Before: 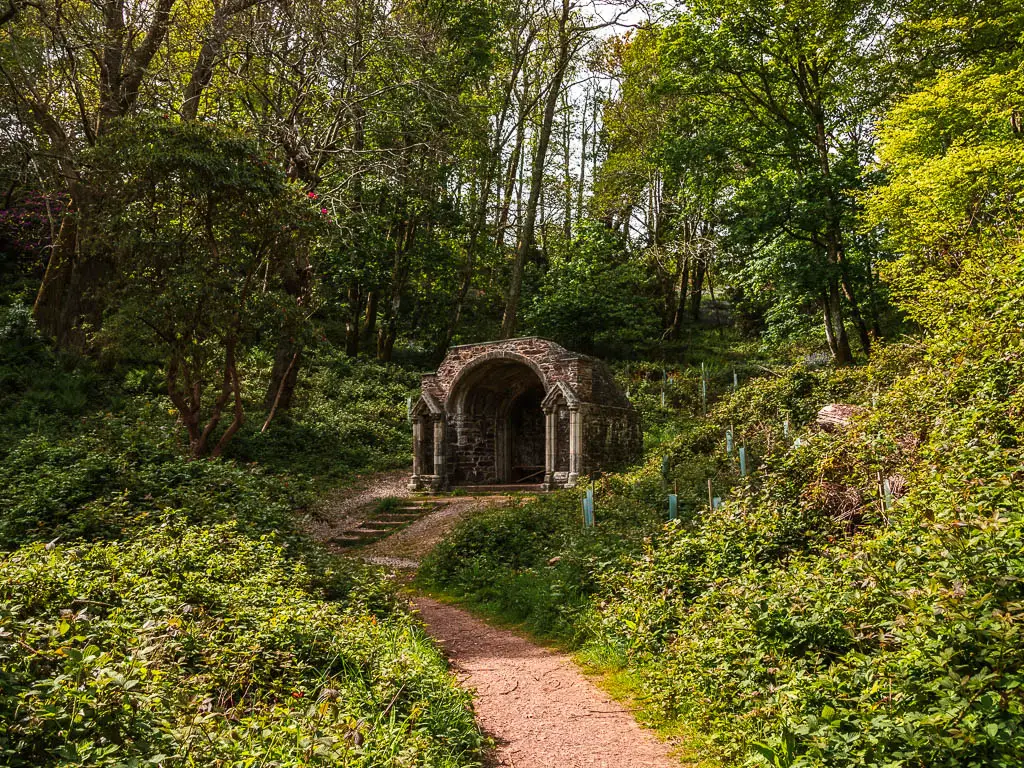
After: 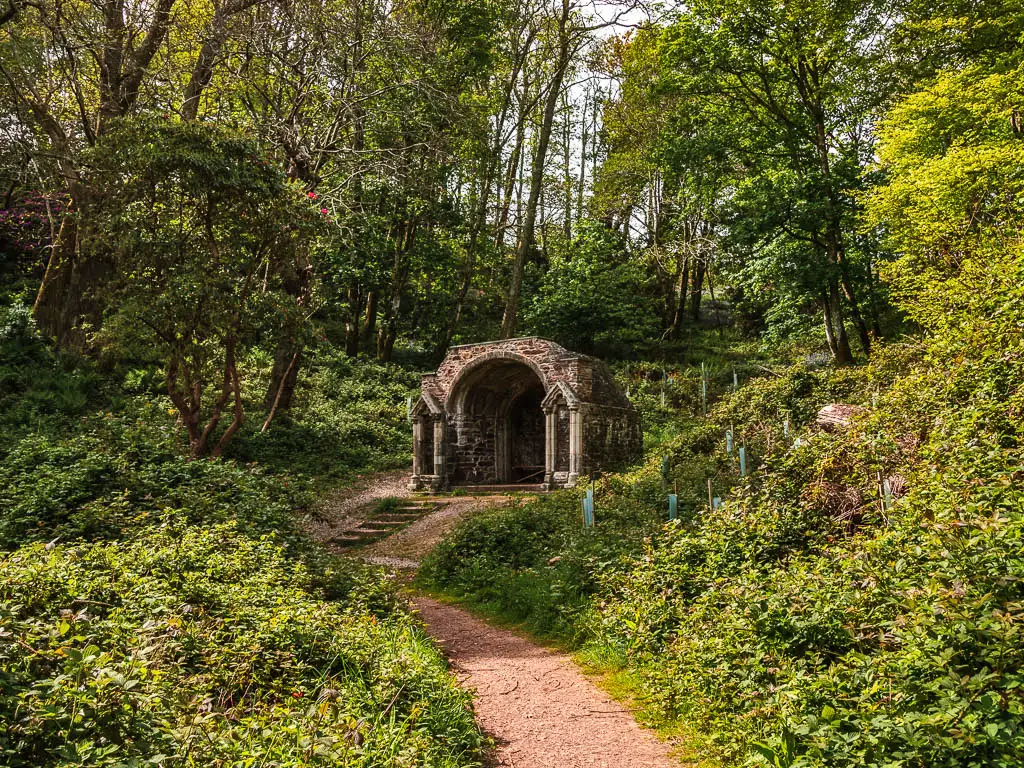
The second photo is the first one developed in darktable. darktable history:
shadows and highlights: shadows 52.34, highlights -28.65, soften with gaussian
